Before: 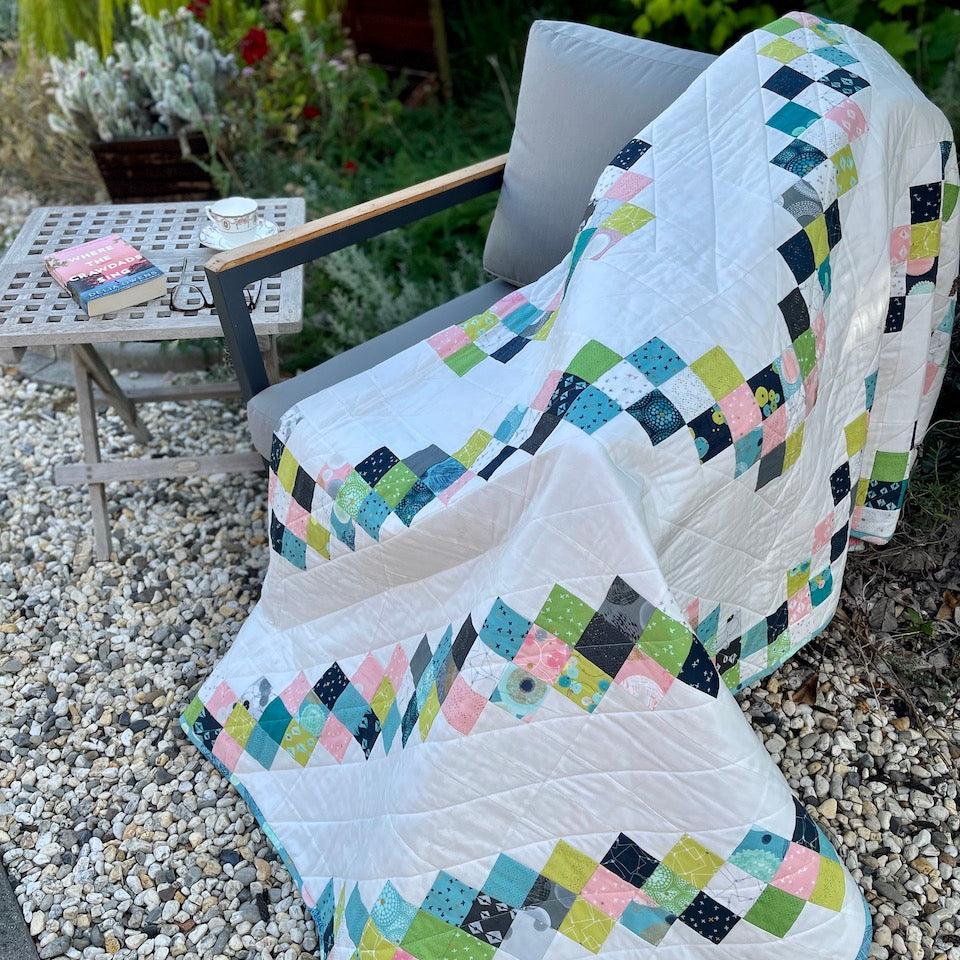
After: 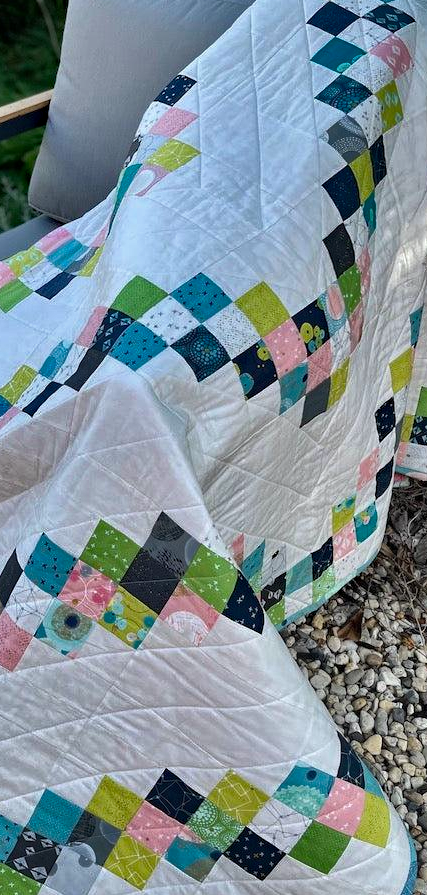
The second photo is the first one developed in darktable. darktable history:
crop: left 47.405%, top 6.693%, right 8.087%
haze removal: compatibility mode true, adaptive false
shadows and highlights: shadows 24.51, highlights -79.74, soften with gaussian
